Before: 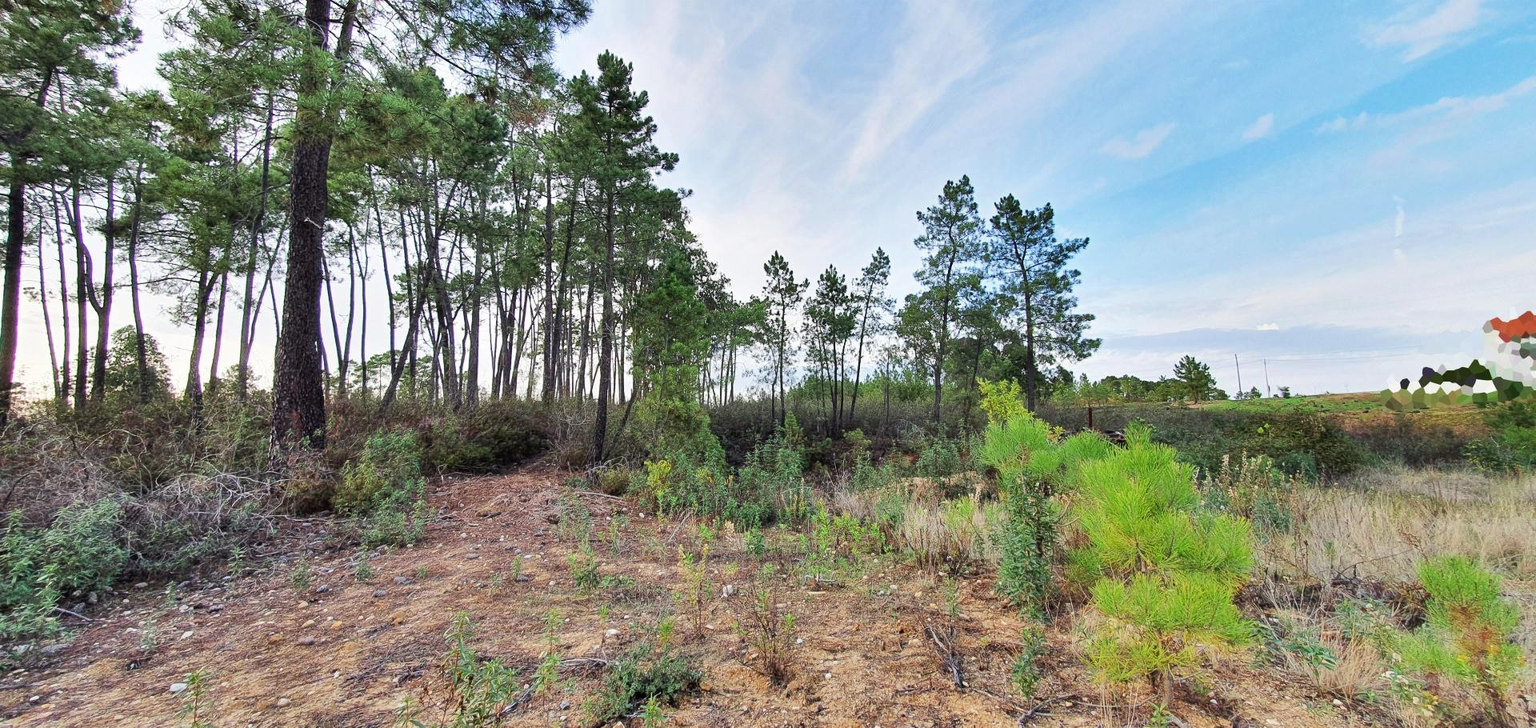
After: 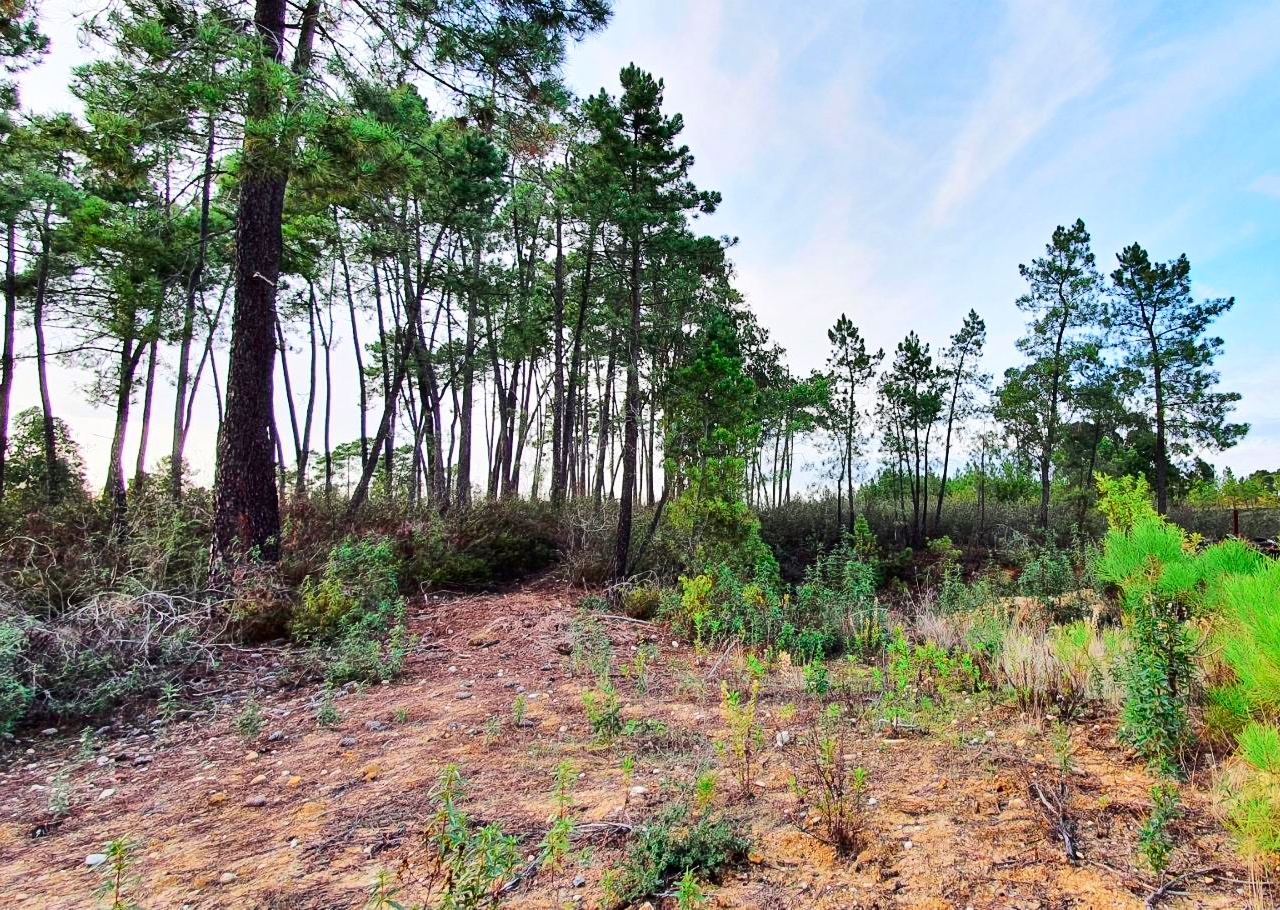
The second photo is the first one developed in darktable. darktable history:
crop and rotate: left 6.617%, right 26.717%
tone curve: curves: ch0 [(0, 0) (0.126, 0.061) (0.338, 0.285) (0.494, 0.518) (0.703, 0.762) (1, 1)]; ch1 [(0, 0) (0.389, 0.313) (0.457, 0.442) (0.5, 0.501) (0.55, 0.578) (1, 1)]; ch2 [(0, 0) (0.44, 0.424) (0.501, 0.499) (0.557, 0.564) (0.613, 0.67) (0.707, 0.746) (1, 1)], color space Lab, independent channels, preserve colors none
